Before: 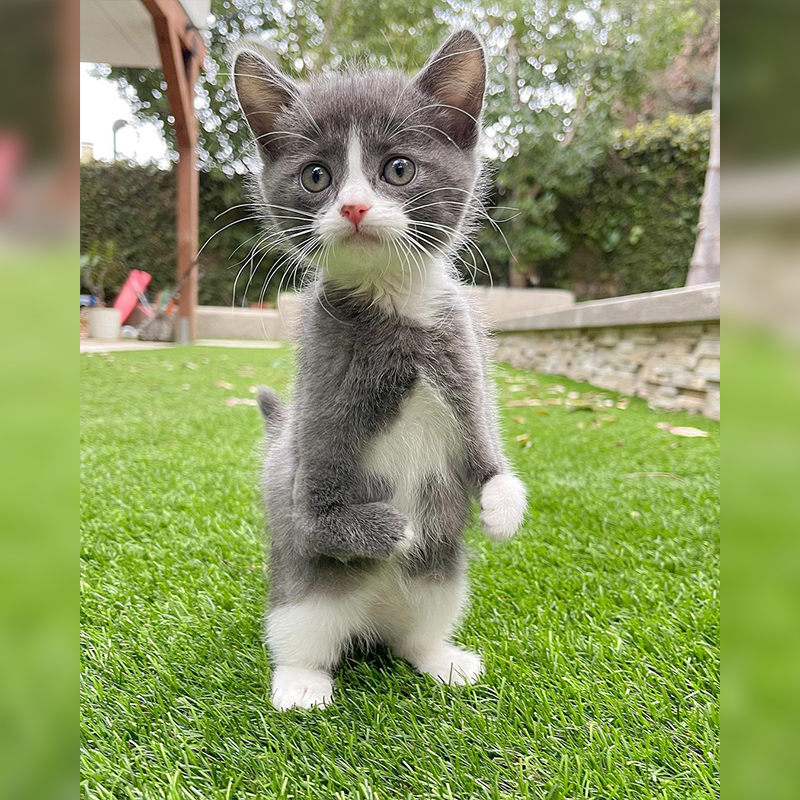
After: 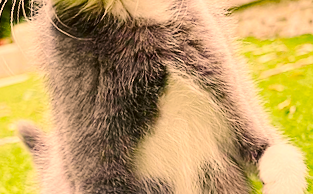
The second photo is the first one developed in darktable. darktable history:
rotate and perspective: rotation -14.8°, crop left 0.1, crop right 0.903, crop top 0.25, crop bottom 0.748
contrast brightness saturation: contrast 0.16, saturation 0.32
color calibration: illuminant as shot in camera, x 0.358, y 0.373, temperature 4628.91 K
crop: left 30%, top 30%, right 30%, bottom 30%
tone curve: curves: ch0 [(0, 0) (0.003, 0.014) (0.011, 0.017) (0.025, 0.023) (0.044, 0.035) (0.069, 0.04) (0.1, 0.062) (0.136, 0.099) (0.177, 0.152) (0.224, 0.214) (0.277, 0.291) (0.335, 0.383) (0.399, 0.487) (0.468, 0.581) (0.543, 0.662) (0.623, 0.738) (0.709, 0.802) (0.801, 0.871) (0.898, 0.936) (1, 1)], preserve colors none
color correction: highlights a* 17.94, highlights b* 35.39, shadows a* 1.48, shadows b* 6.42, saturation 1.01
